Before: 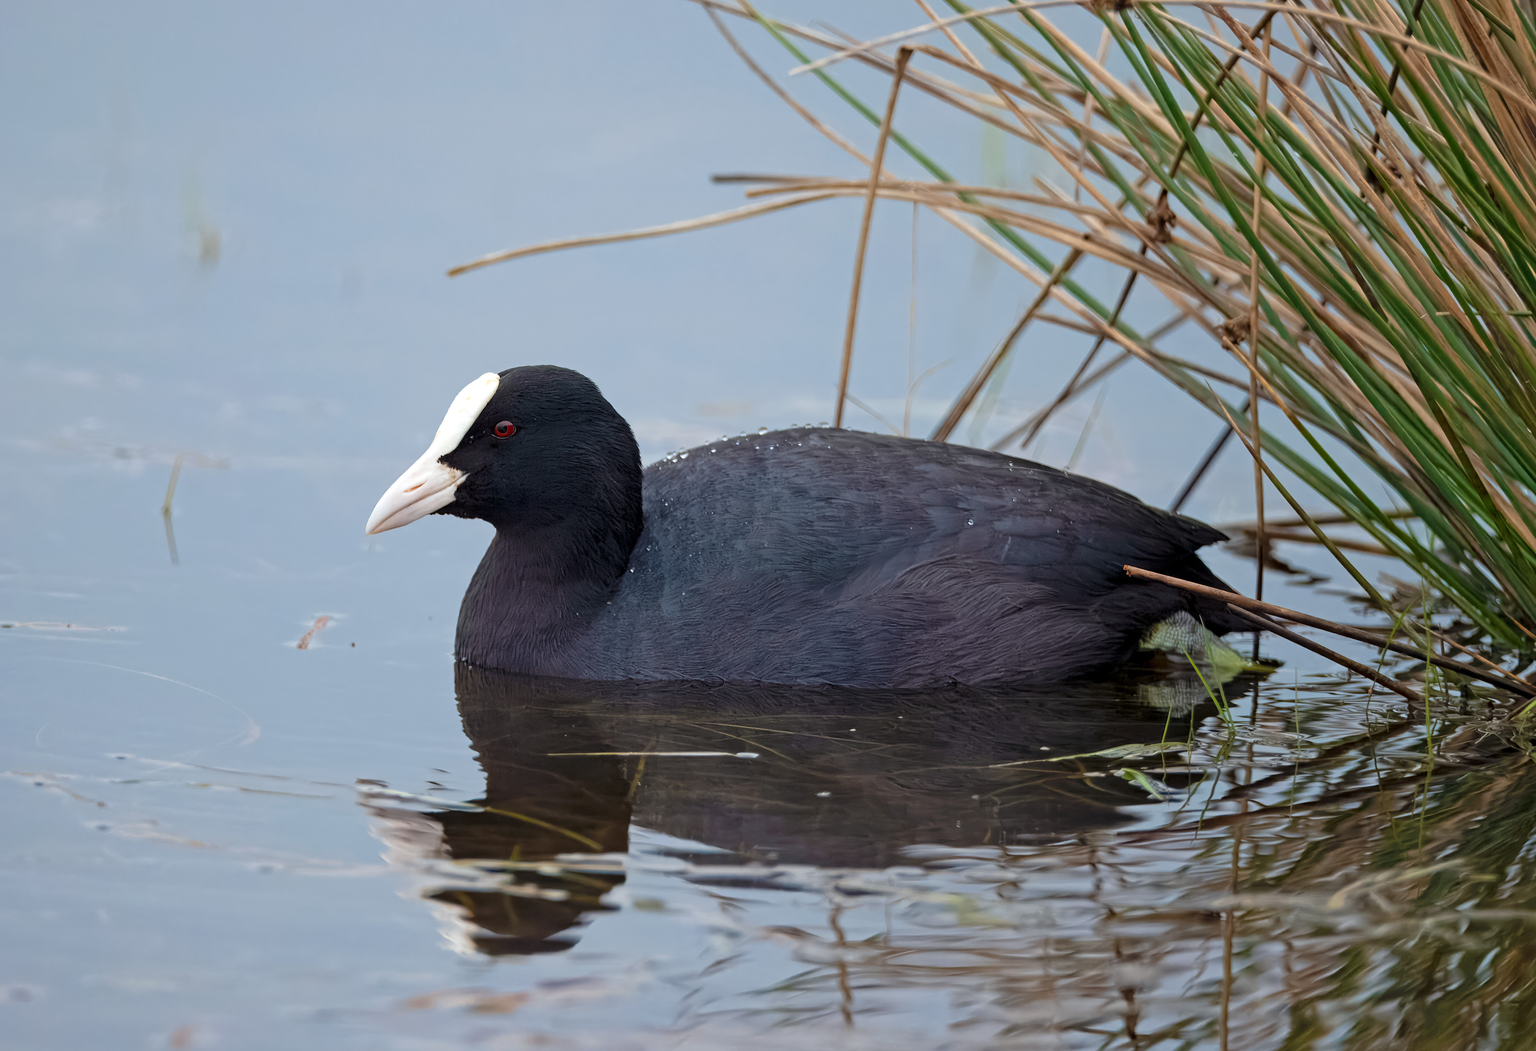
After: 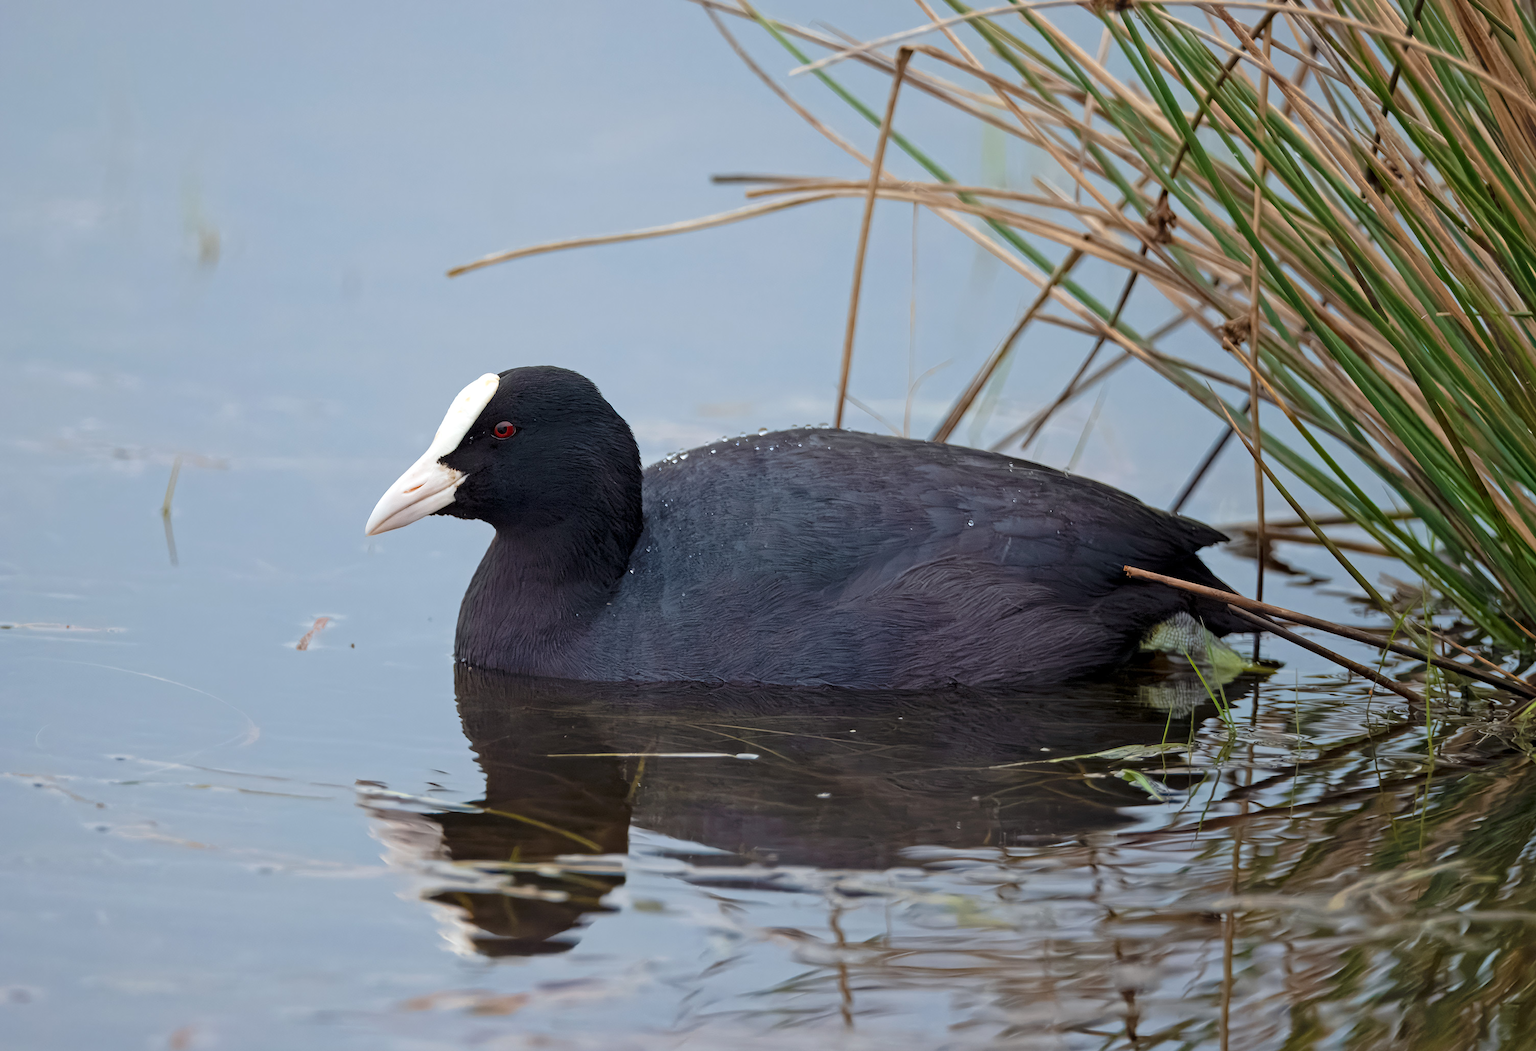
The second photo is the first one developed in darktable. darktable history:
crop and rotate: left 0.088%, bottom 0.012%
tone equalizer: on, module defaults
